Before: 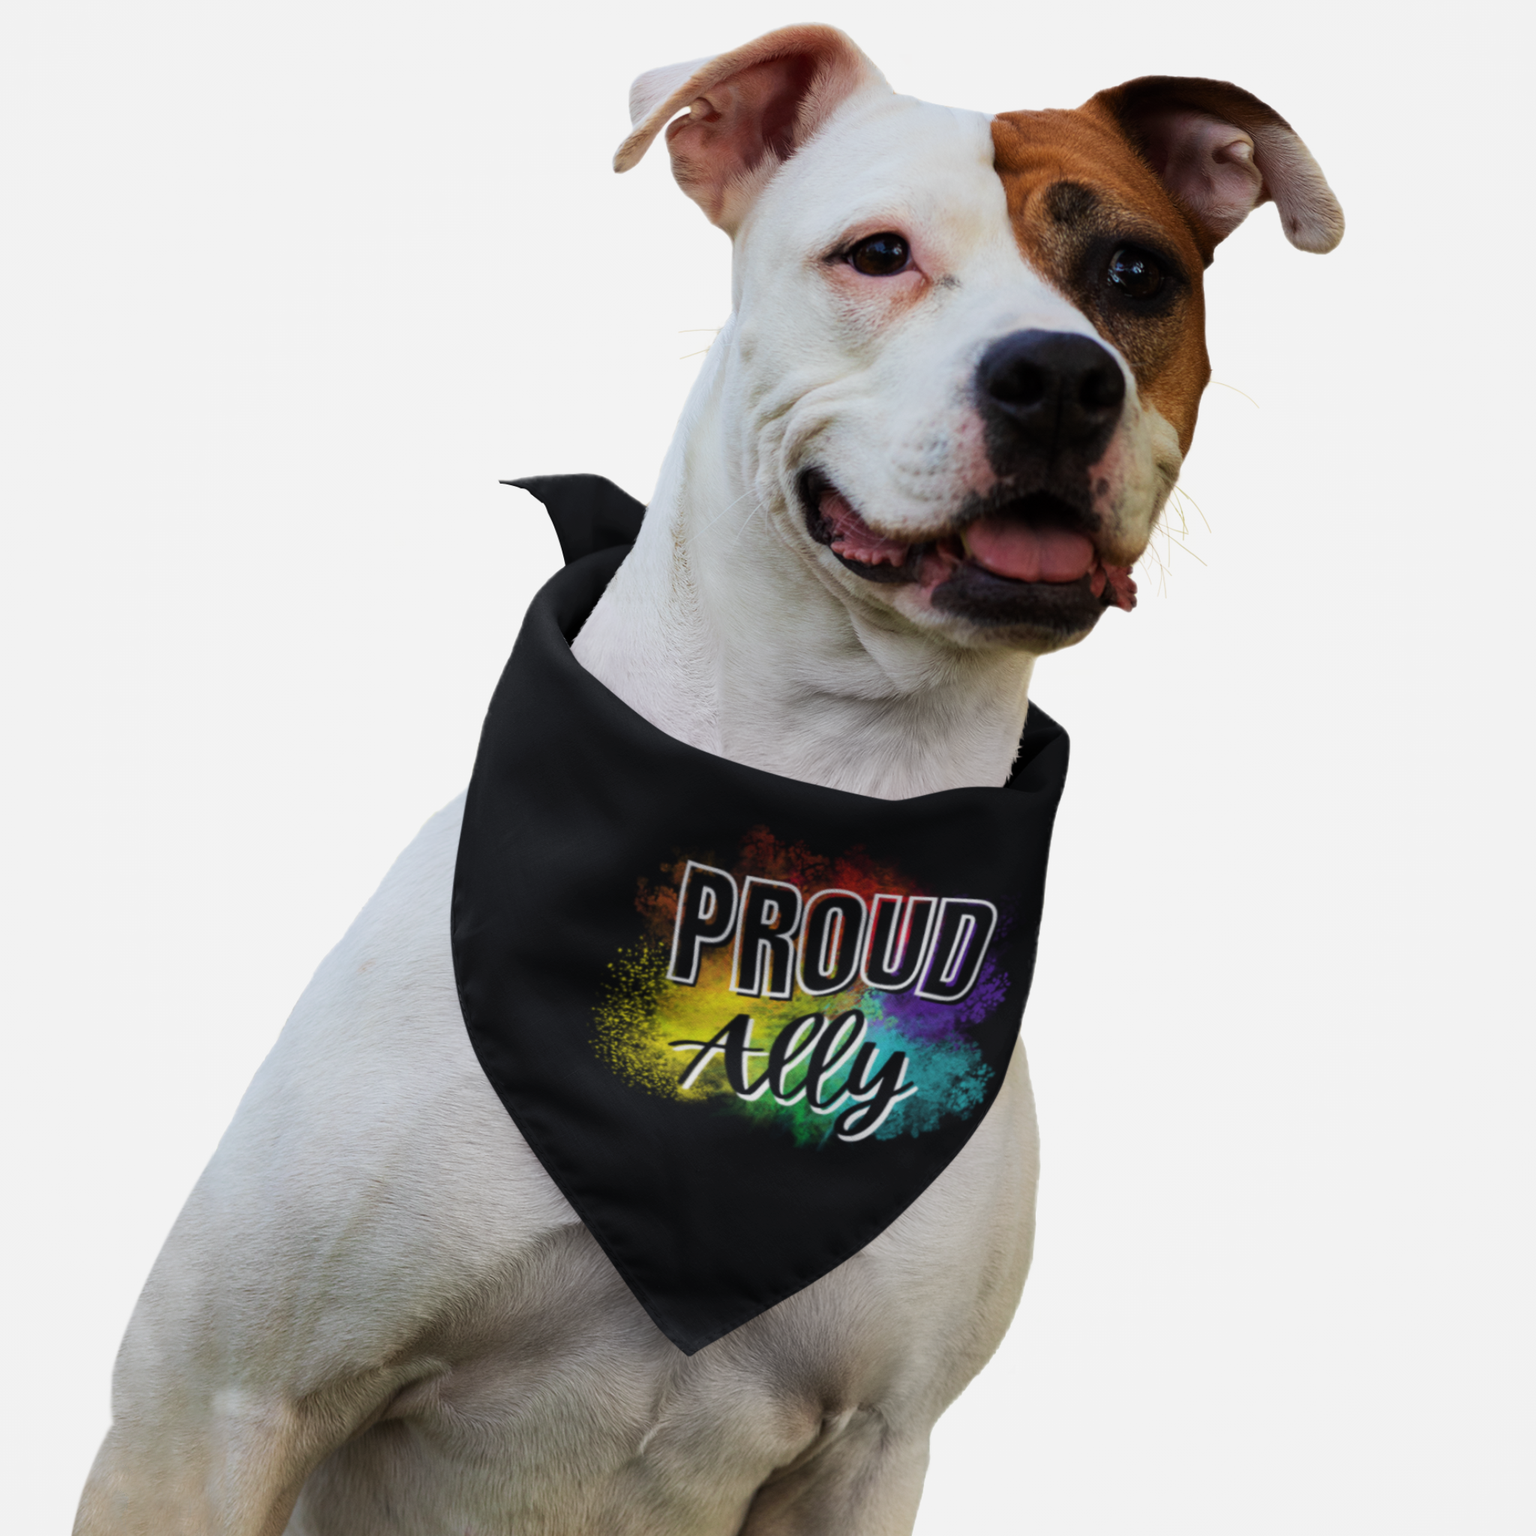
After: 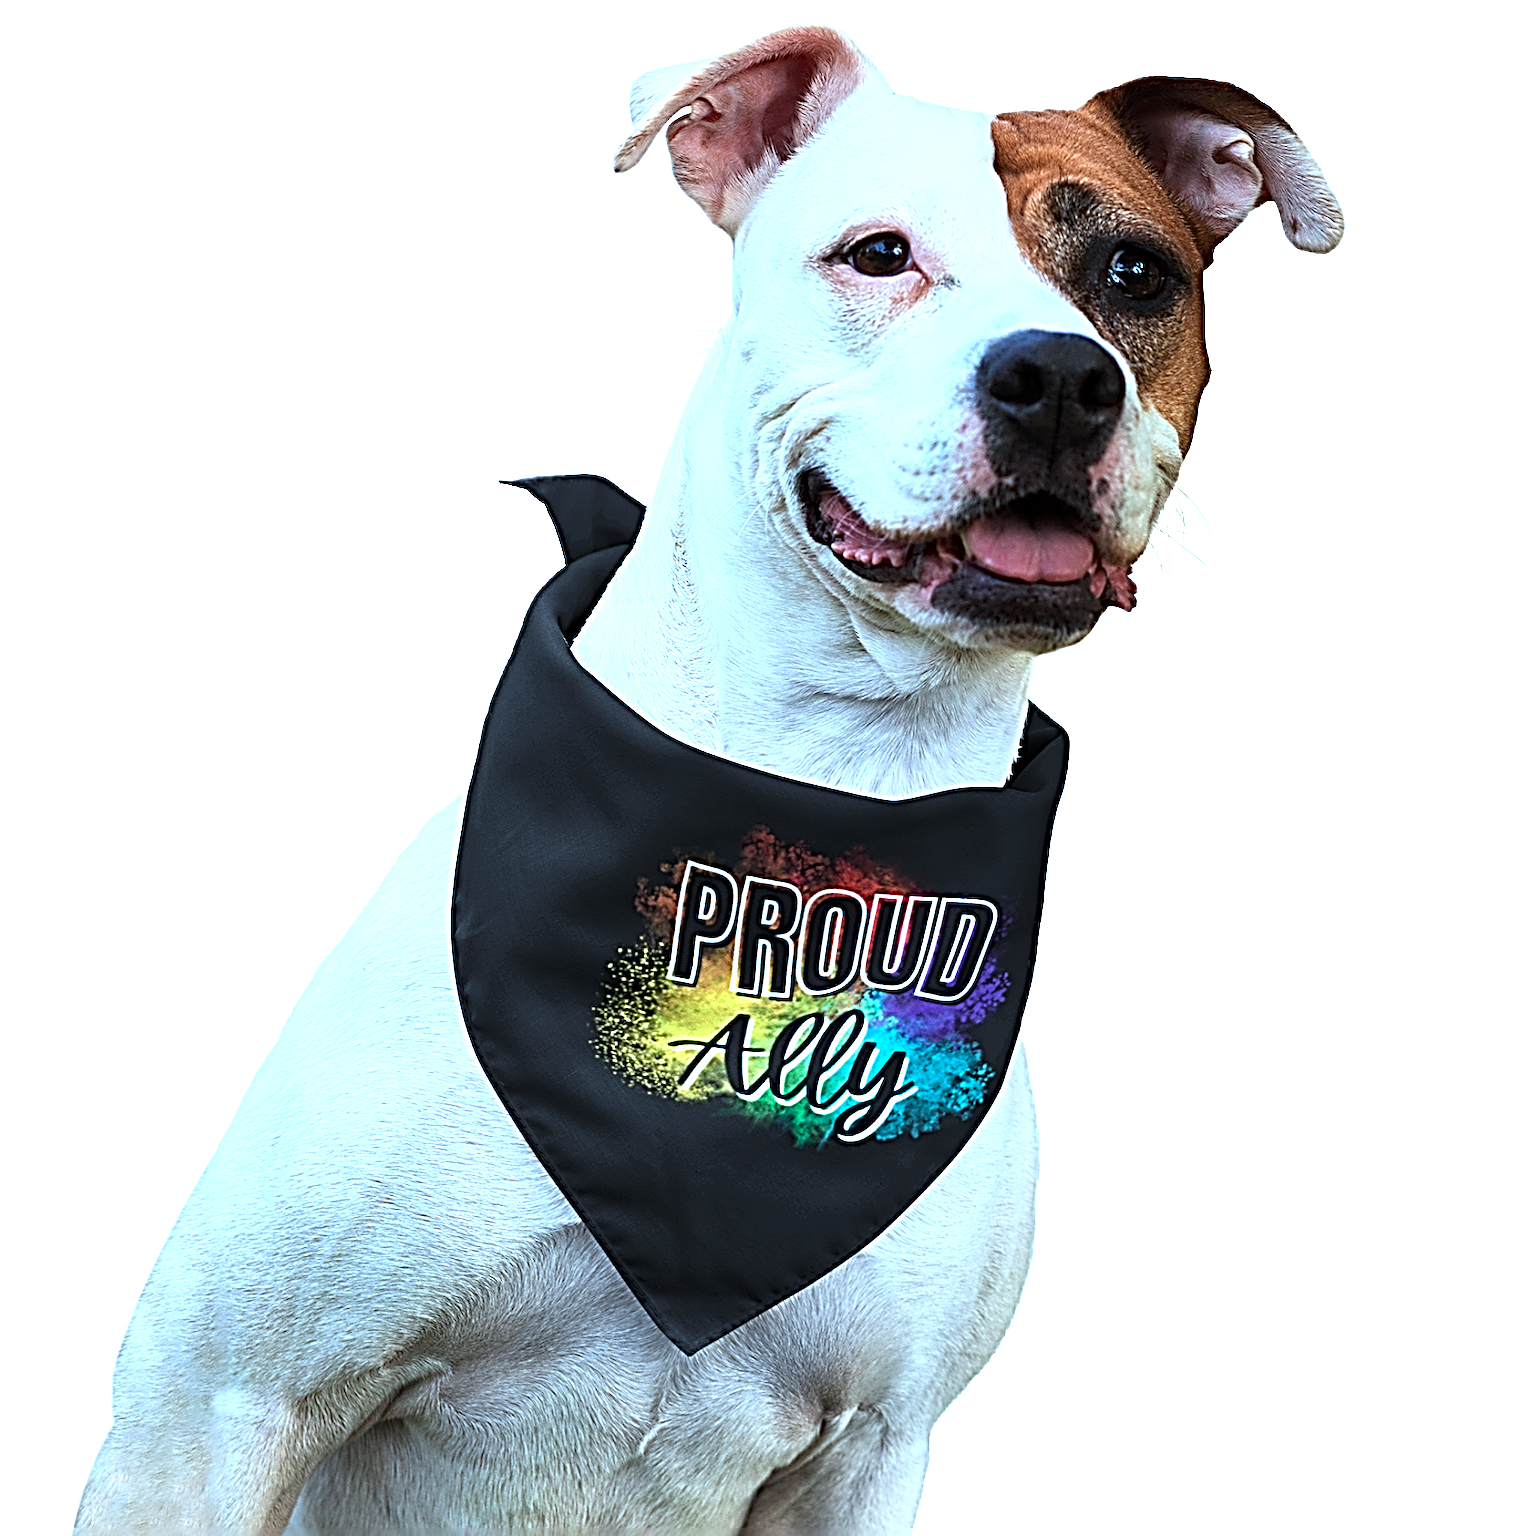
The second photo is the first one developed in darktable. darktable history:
local contrast: mode bilateral grid, contrast 20, coarseness 50, detail 120%, midtone range 0.2
color correction: highlights a* -9.73, highlights b* -21.22
exposure: black level correction 0, exposure 1.125 EV, compensate exposure bias true, compensate highlight preservation false
white balance: red 0.974, blue 1.044
sharpen: radius 4.001, amount 2
